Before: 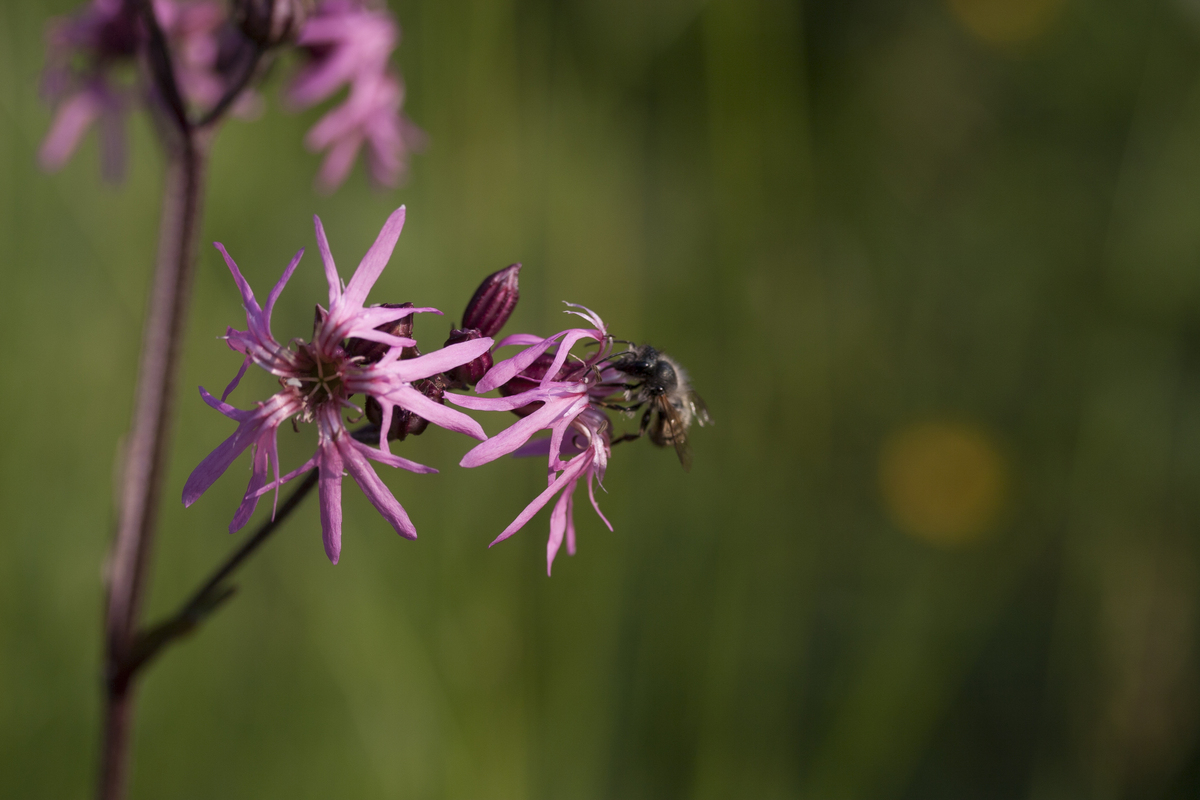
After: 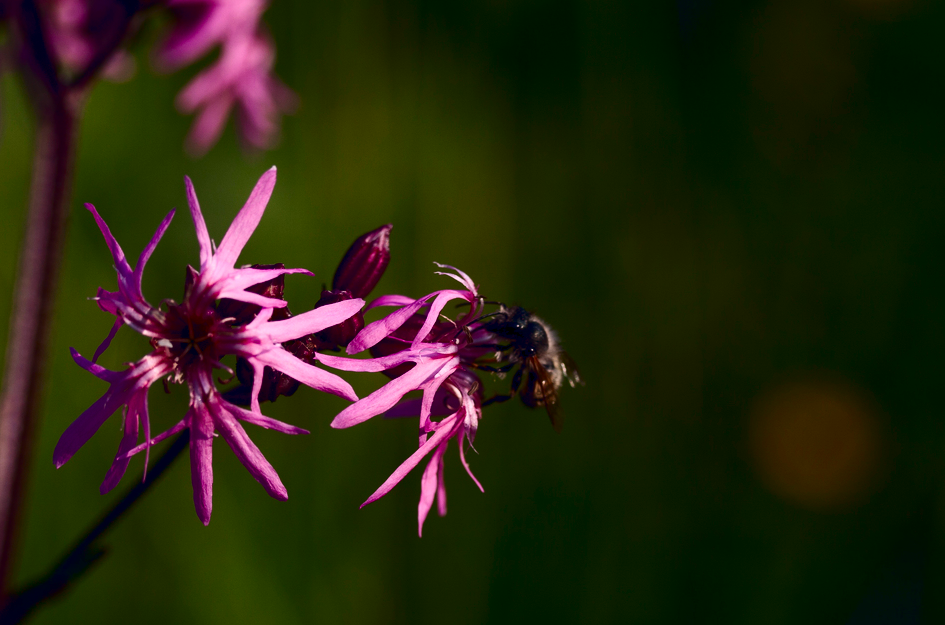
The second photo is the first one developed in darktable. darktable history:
crop and rotate: left 10.77%, top 5.1%, right 10.41%, bottom 16.76%
contrast brightness saturation: contrast 0.24, brightness -0.24, saturation 0.14
color balance rgb: shadows lift › hue 87.51°, highlights gain › chroma 0.68%, highlights gain › hue 55.1°, global offset › chroma 0.13%, global offset › hue 253.66°, linear chroma grading › global chroma 0.5%, perceptual saturation grading › global saturation 16.38%
